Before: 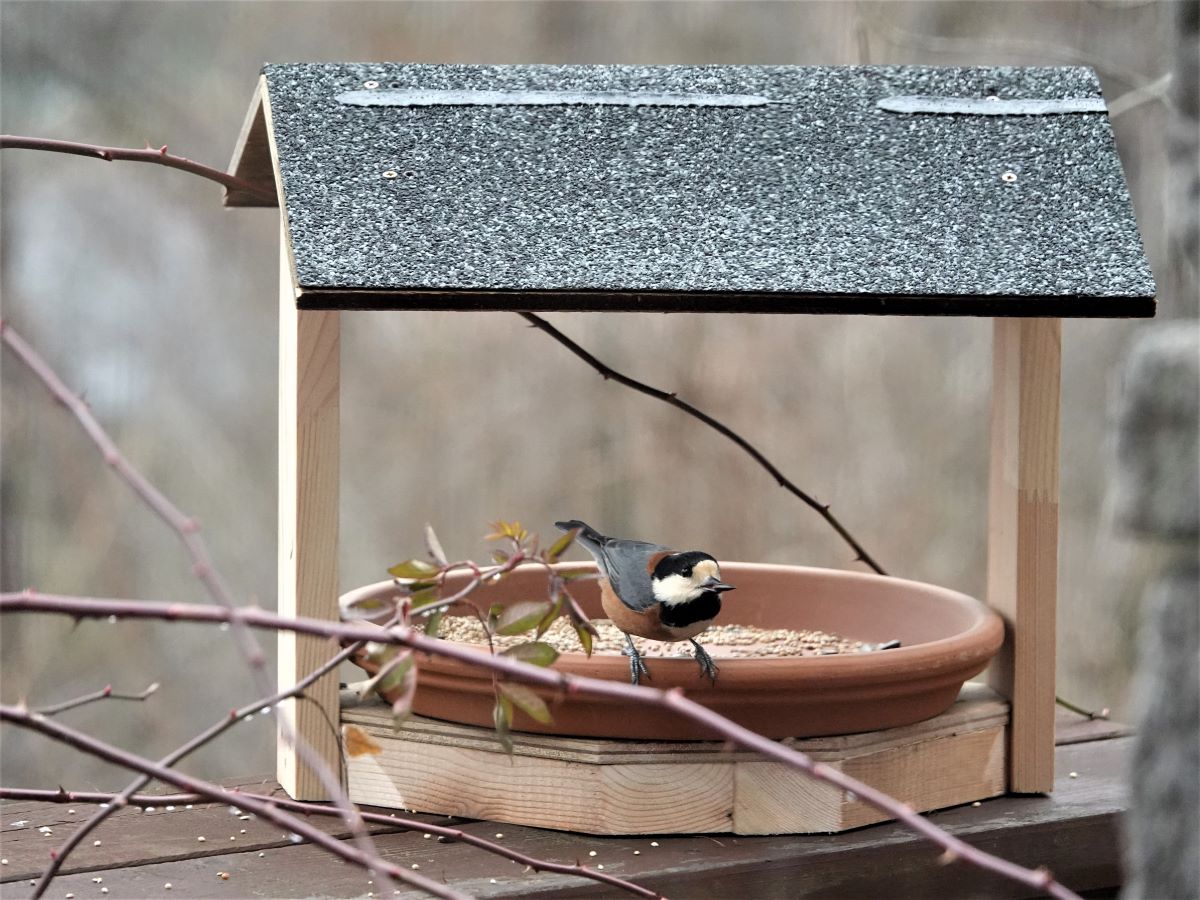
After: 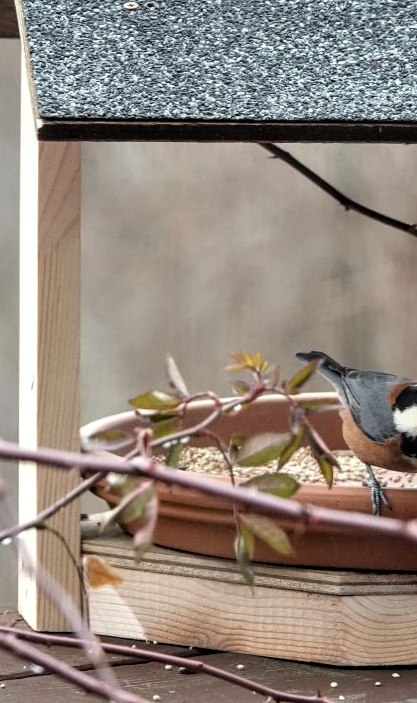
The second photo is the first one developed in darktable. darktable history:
exposure: compensate exposure bias true, compensate highlight preservation false
crop and rotate: left 21.623%, top 18.876%, right 43.615%, bottom 2.982%
local contrast: on, module defaults
